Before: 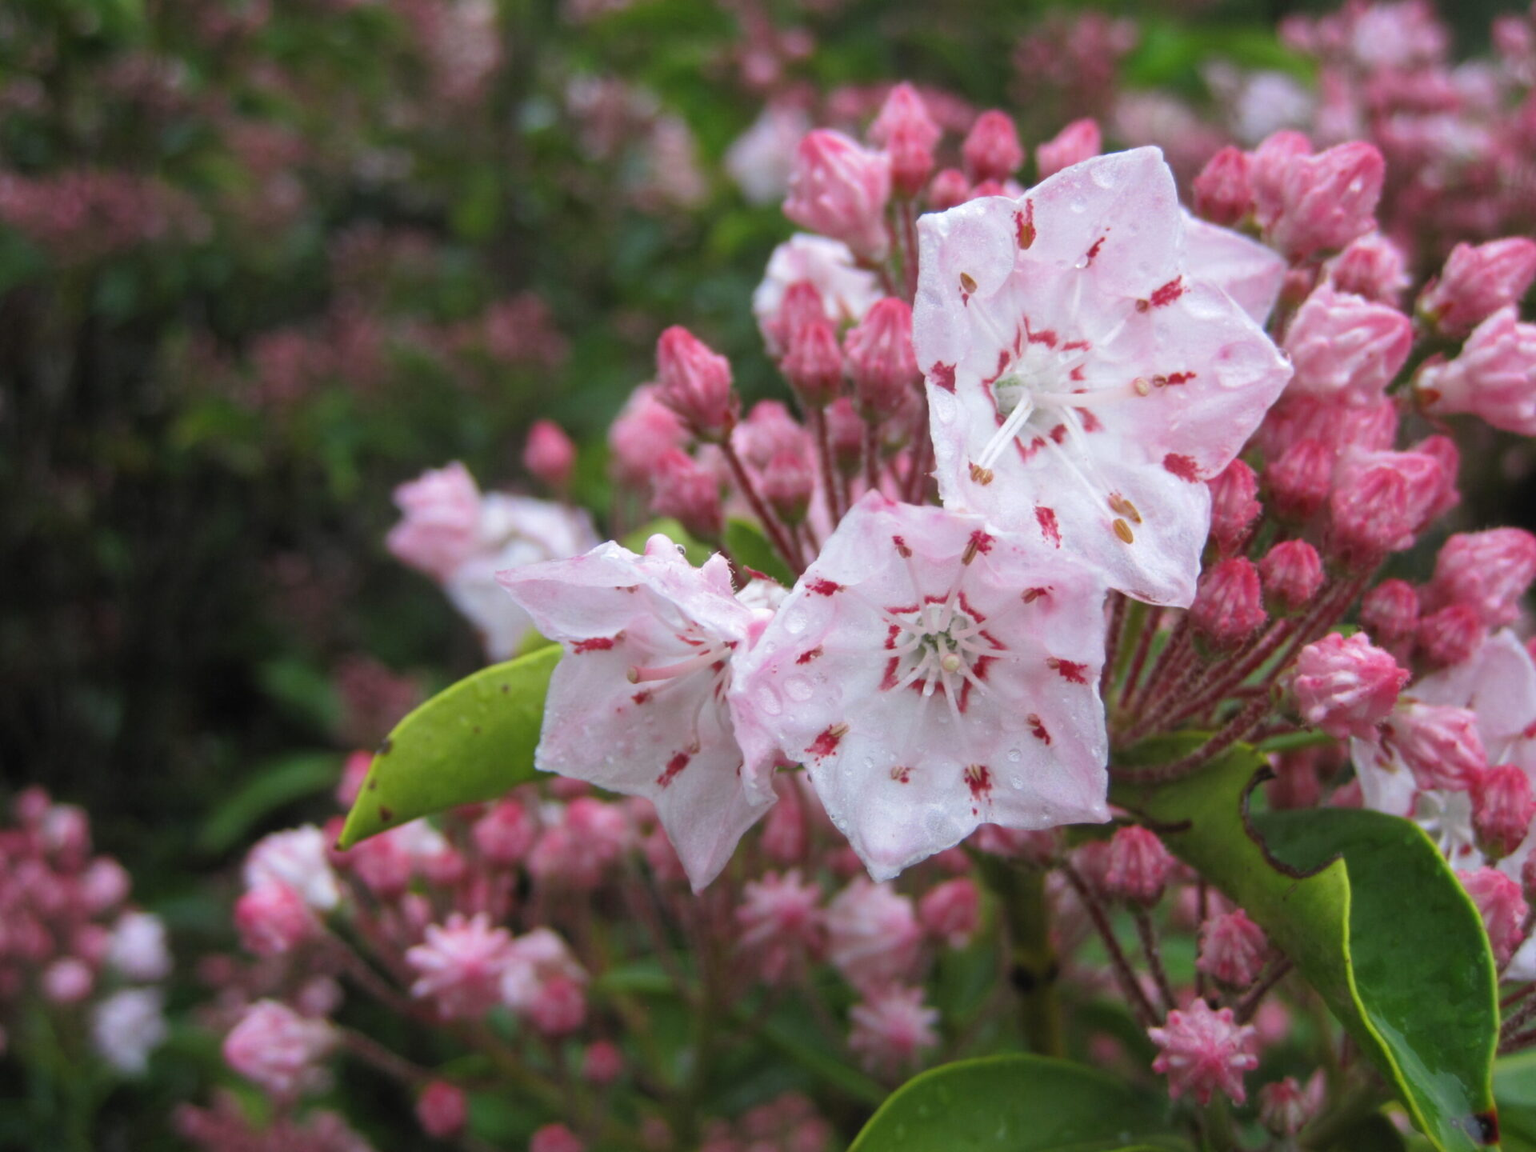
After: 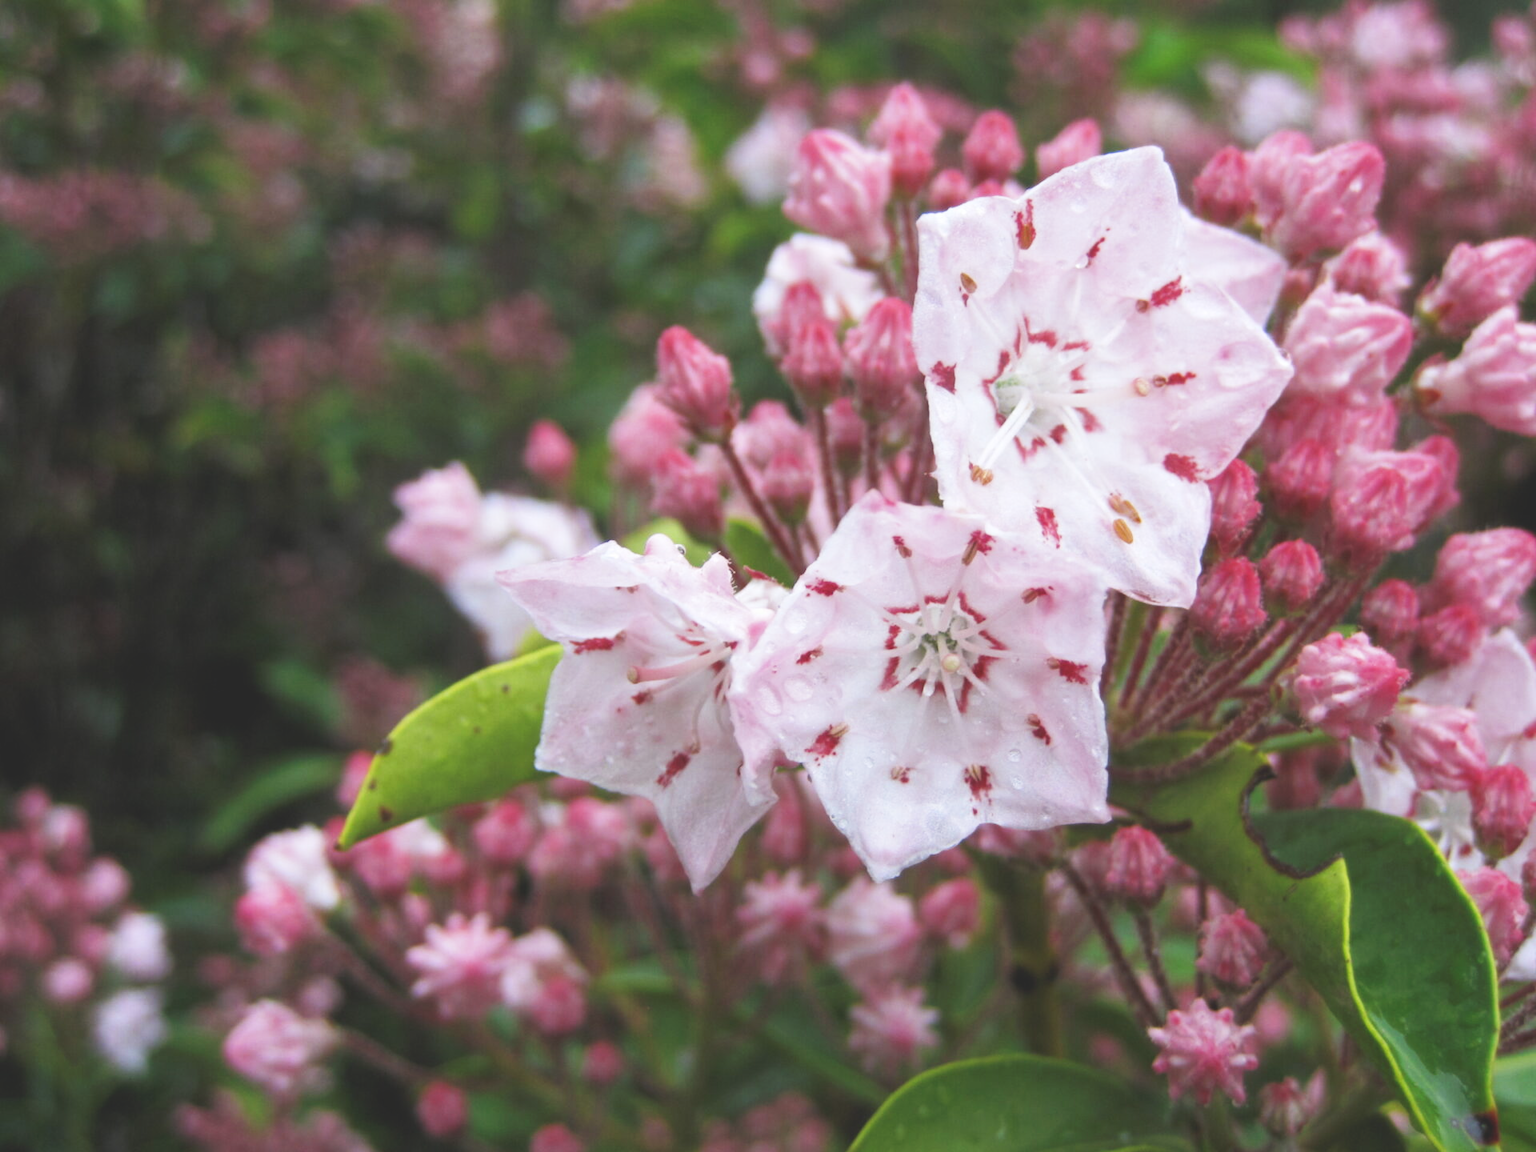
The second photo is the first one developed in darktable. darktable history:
color zones: curves: ch0 [(0.068, 0.464) (0.25, 0.5) (0.48, 0.508) (0.75, 0.536) (0.886, 0.476) (0.967, 0.456)]; ch1 [(0.066, 0.456) (0.25, 0.5) (0.616, 0.508) (0.746, 0.56) (0.934, 0.444)]
tone curve: curves: ch0 [(0, 0) (0.003, 0.156) (0.011, 0.156) (0.025, 0.161) (0.044, 0.164) (0.069, 0.178) (0.1, 0.201) (0.136, 0.229) (0.177, 0.263) (0.224, 0.301) (0.277, 0.355) (0.335, 0.415) (0.399, 0.48) (0.468, 0.561) (0.543, 0.647) (0.623, 0.735) (0.709, 0.819) (0.801, 0.893) (0.898, 0.953) (1, 1)], preserve colors none
